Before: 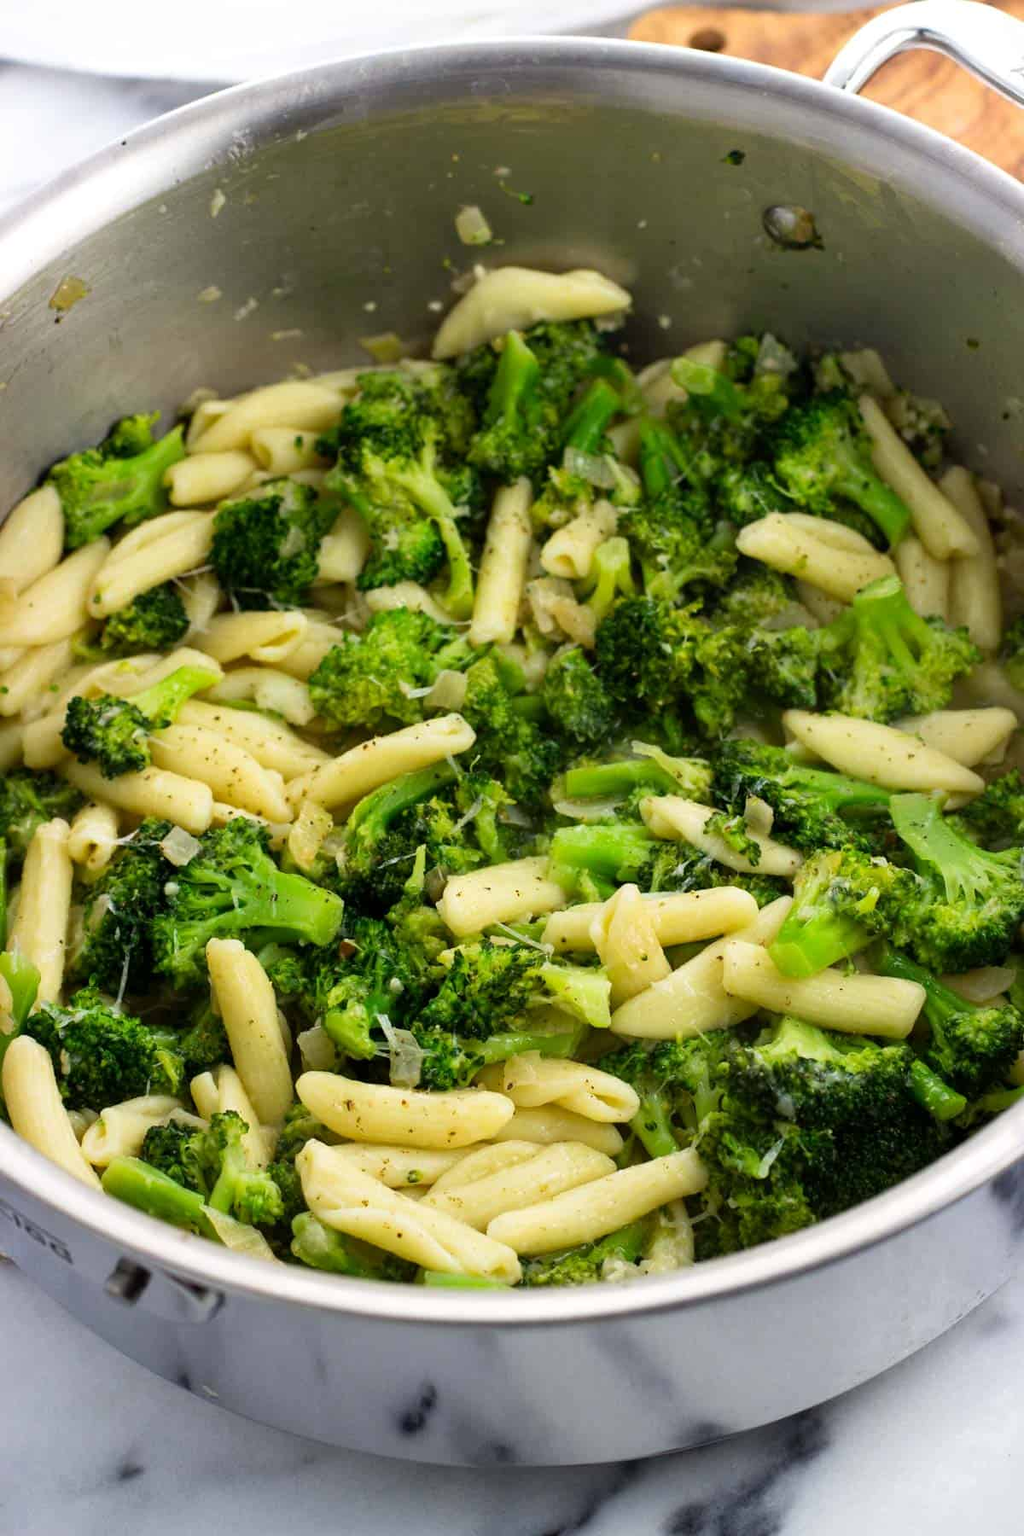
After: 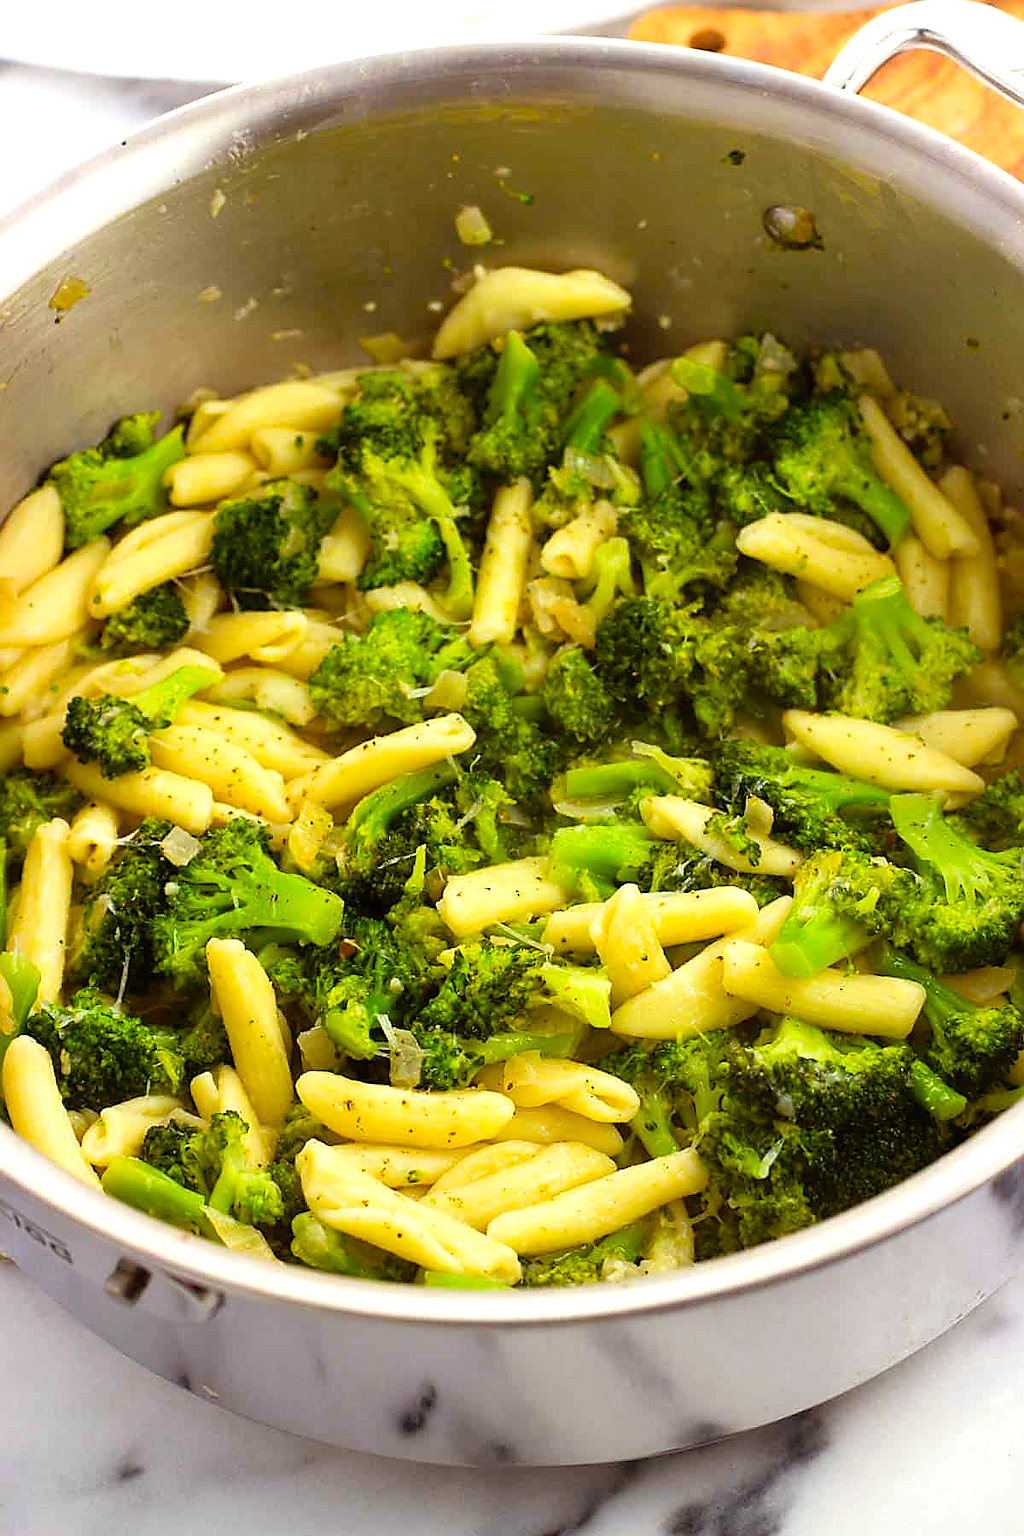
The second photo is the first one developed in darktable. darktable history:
contrast equalizer: y [[0.5, 0.5, 0.501, 0.63, 0.504, 0.5], [0.5 ×6], [0.5 ×6], [0 ×6], [0 ×6]], mix -0.191
sharpen: radius 1.393, amount 1.242, threshold 0.639
color balance rgb: power › luminance 9.827%, power › chroma 2.804%, power › hue 57.95°, linear chroma grading › global chroma 14.419%, perceptual saturation grading › global saturation 0.18%, perceptual brilliance grading › global brilliance 12.027%, global vibrance 16.64%, saturation formula JzAzBz (2021)
